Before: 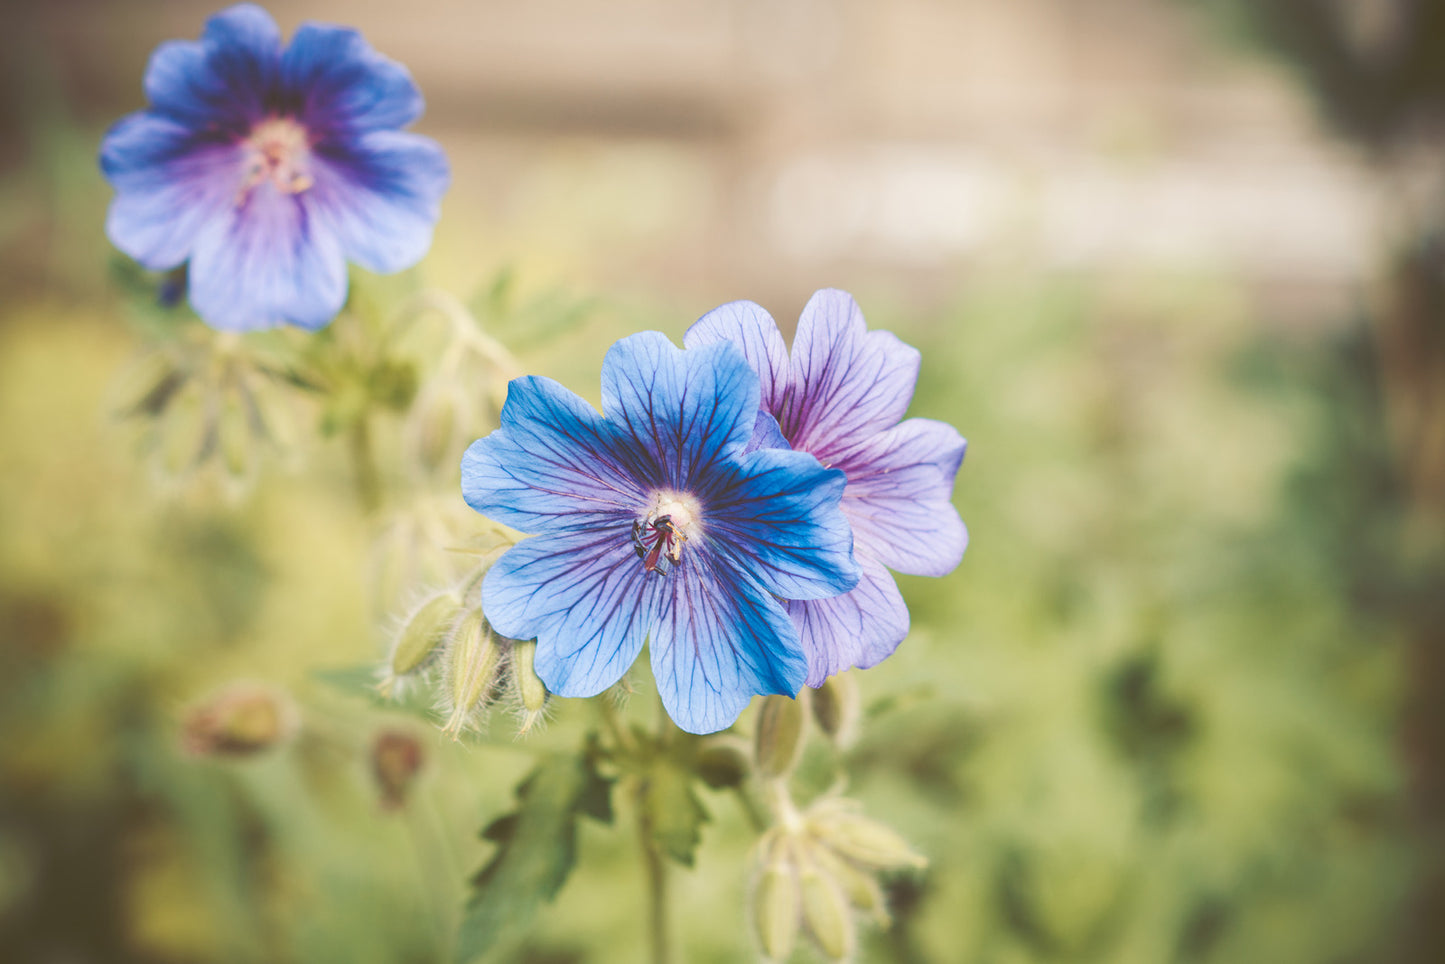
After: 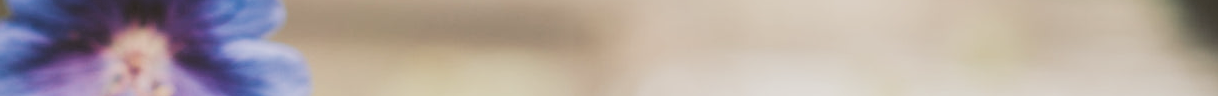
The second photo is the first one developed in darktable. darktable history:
color contrast: green-magenta contrast 0.84, blue-yellow contrast 0.86
filmic rgb: black relative exposure -5 EV, white relative exposure 3.5 EV, hardness 3.19, contrast 1.2, highlights saturation mix -50%
crop and rotate: left 9.644%, top 9.491%, right 6.021%, bottom 80.509%
